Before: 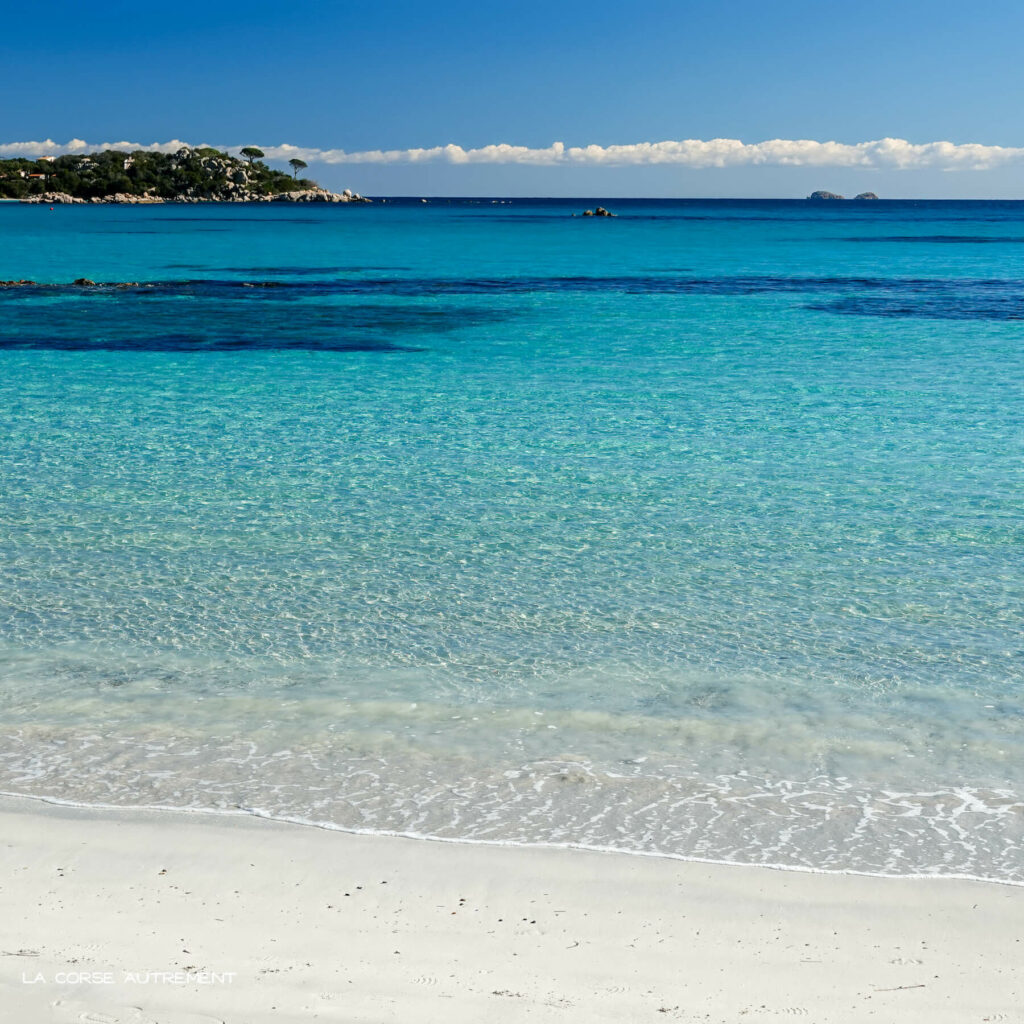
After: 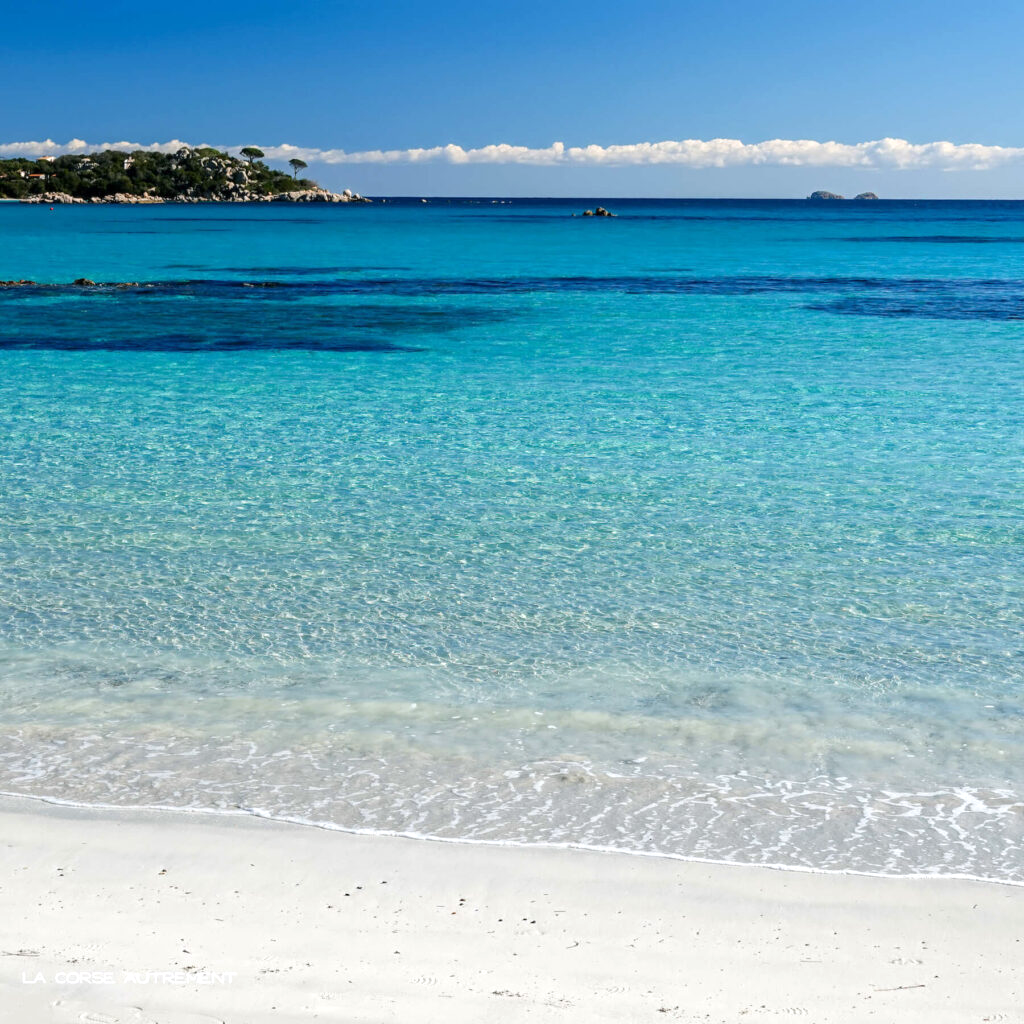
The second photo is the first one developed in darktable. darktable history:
exposure: exposure 0.2 EV, compensate highlight preservation false
white balance: red 1.004, blue 1.024
